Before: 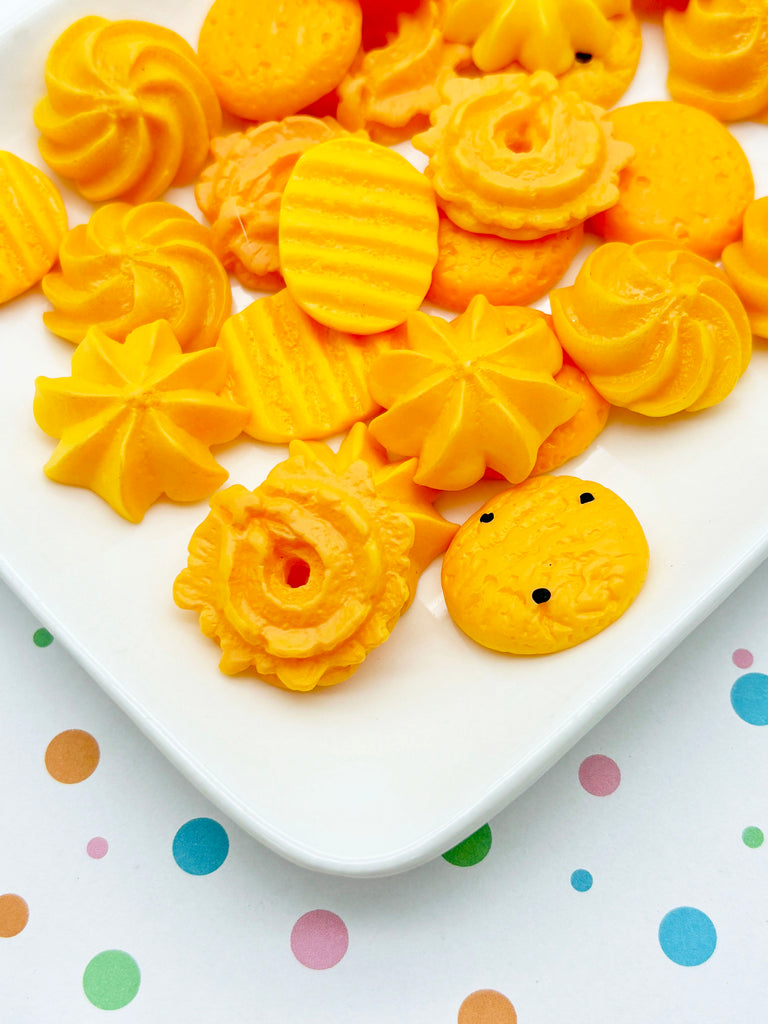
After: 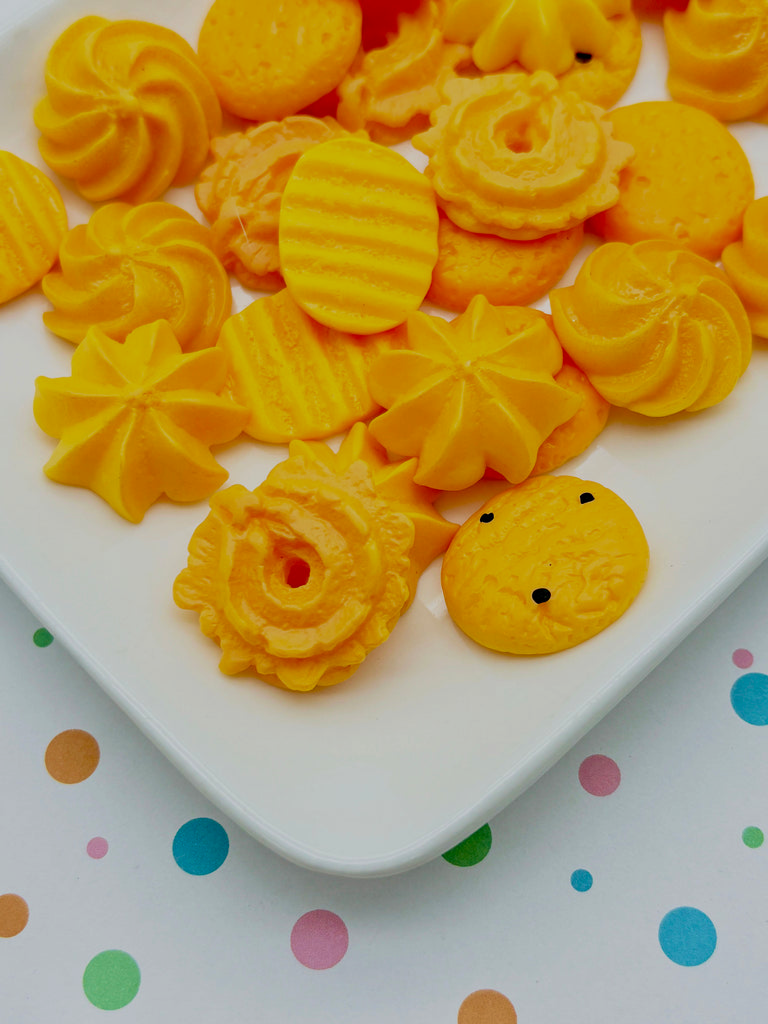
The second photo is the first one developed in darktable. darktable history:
exposure: black level correction 0, exposure -0.766 EV, compensate highlight preservation false
velvia: on, module defaults
